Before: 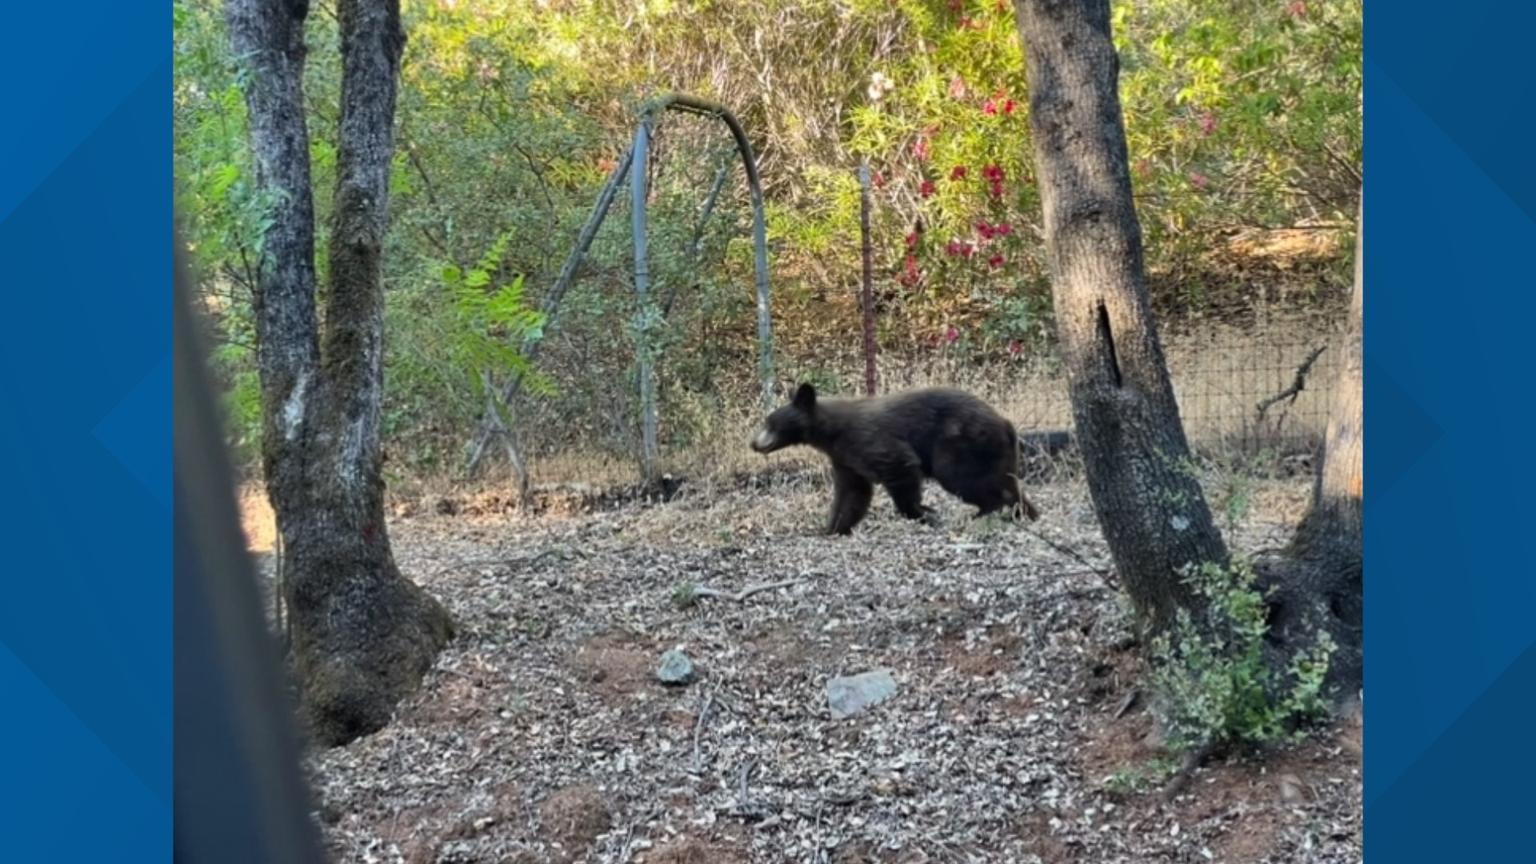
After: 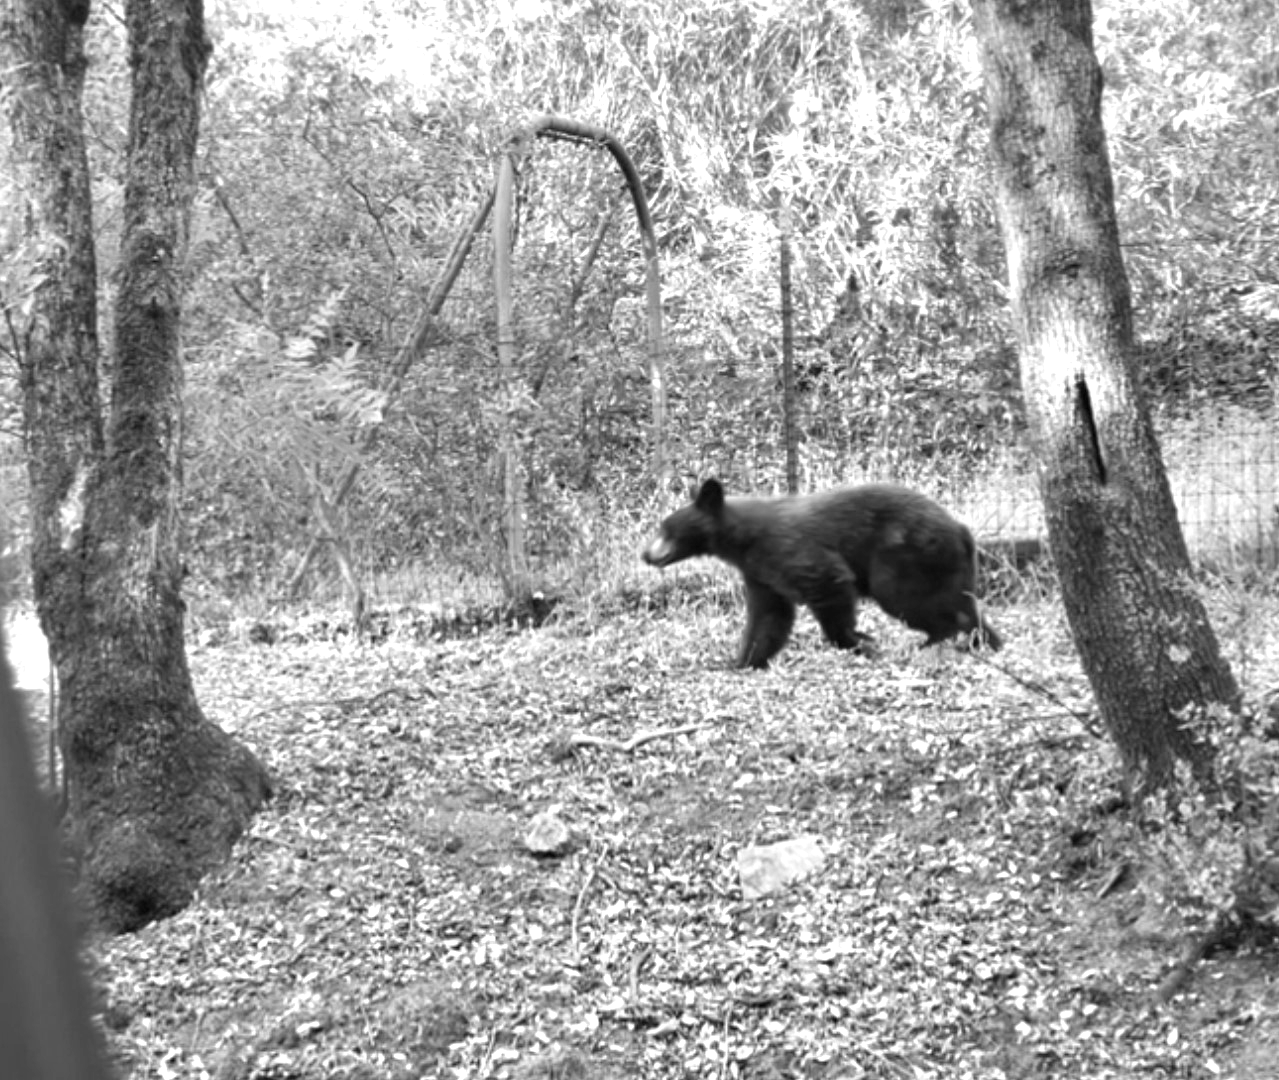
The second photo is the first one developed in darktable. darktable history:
crop: left 15.419%, right 17.914%
exposure: exposure 1 EV, compensate highlight preservation false
monochrome: a 16.01, b -2.65, highlights 0.52
